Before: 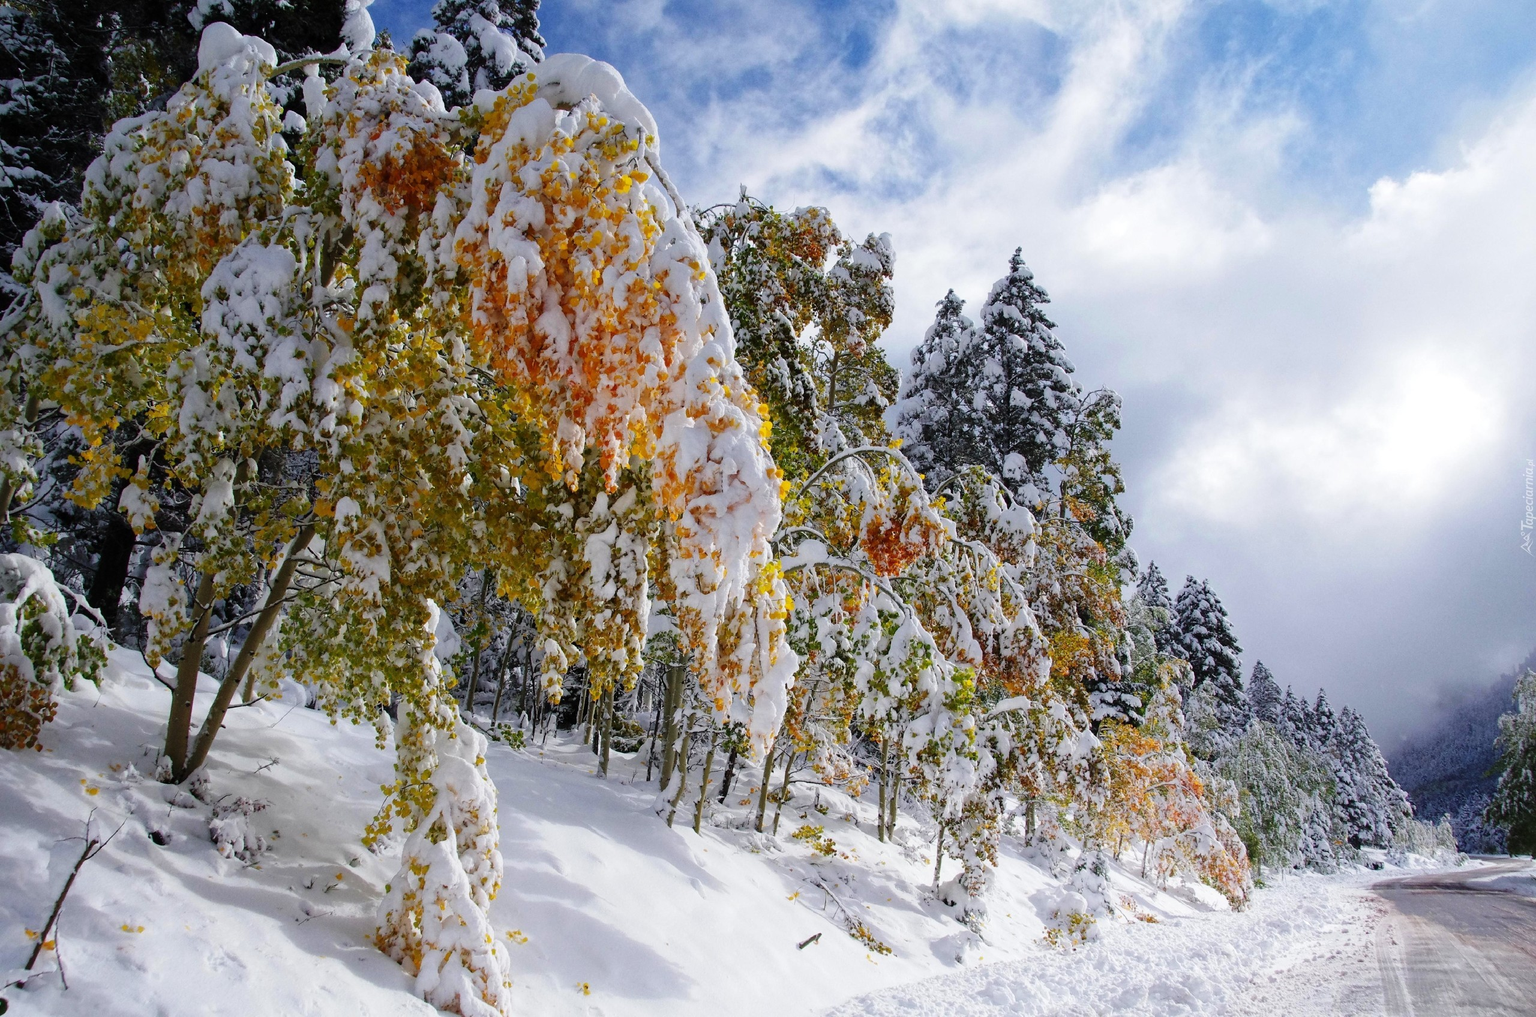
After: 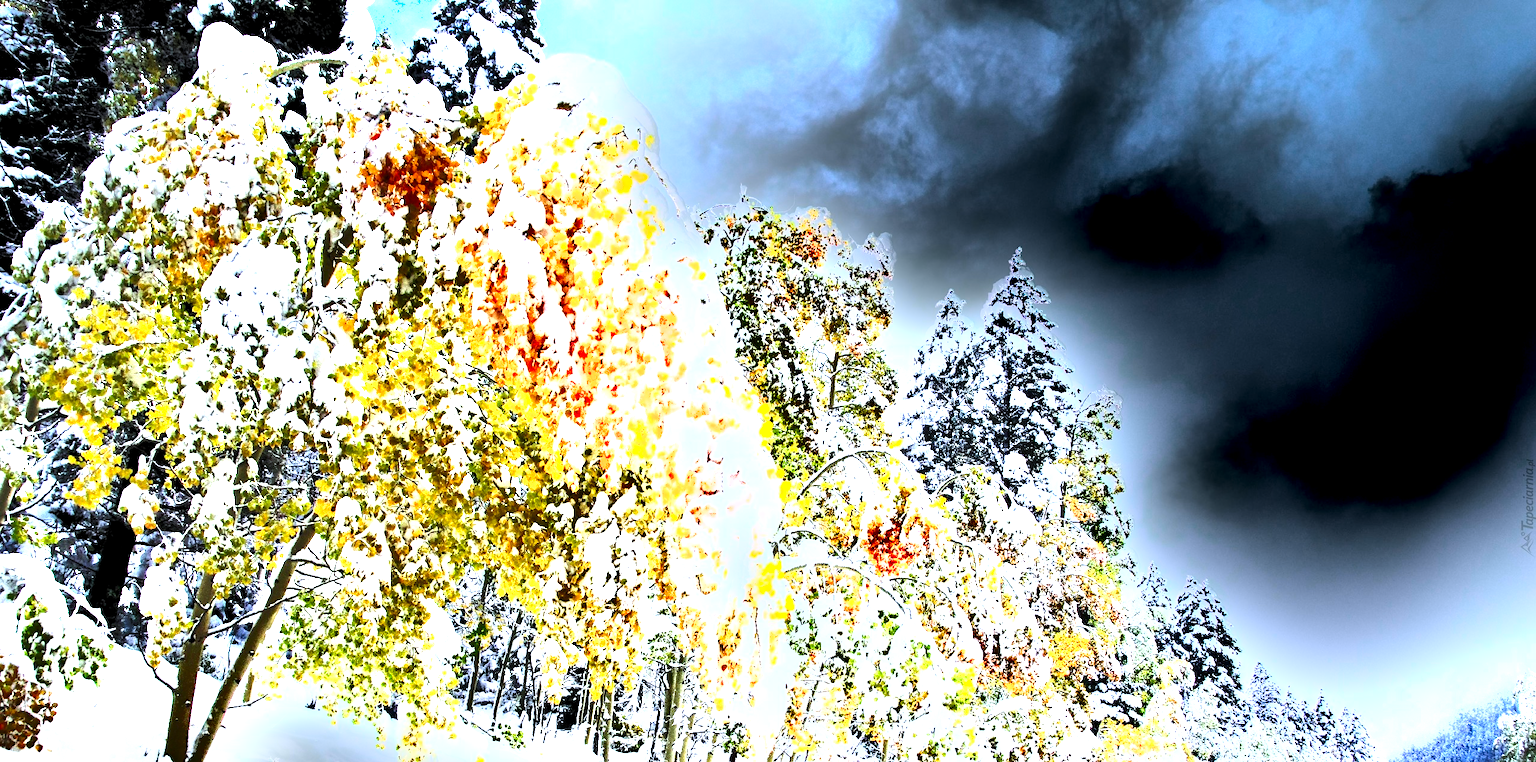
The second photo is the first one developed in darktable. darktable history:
rgb levels: levels [[0.01, 0.419, 0.839], [0, 0.5, 1], [0, 0.5, 1]]
shadows and highlights: shadows 35, highlights -35, soften with gaussian
levels: levels [0.012, 0.367, 0.697]
crop: bottom 24.988%
white balance: red 0.925, blue 1.046
exposure: black level correction 0, exposure 1.741 EV, compensate exposure bias true, compensate highlight preservation false
